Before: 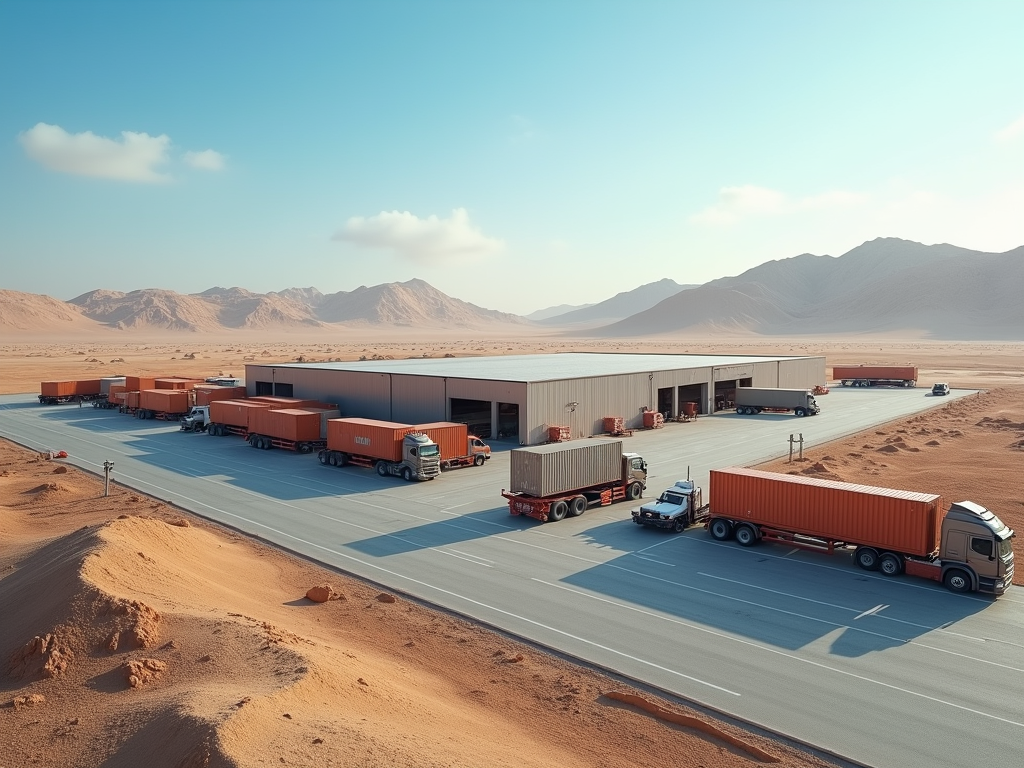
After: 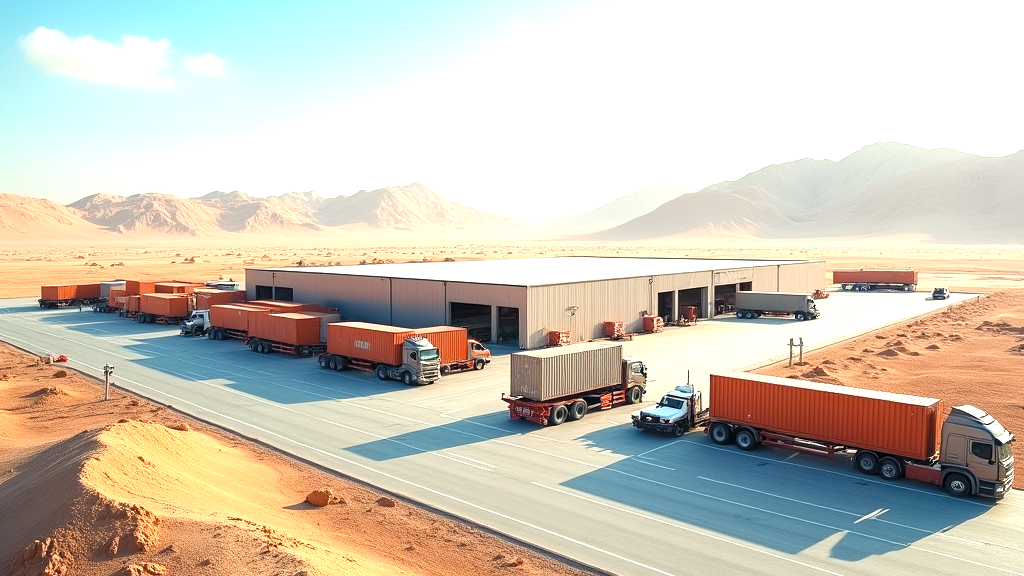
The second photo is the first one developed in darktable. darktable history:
color balance rgb: shadows lift › chroma 2%, shadows lift › hue 219.6°, power › hue 313.2°, highlights gain › chroma 3%, highlights gain › hue 75.6°, global offset › luminance 0.5%, perceptual saturation grading › global saturation 15.33%, perceptual saturation grading › highlights -19.33%, perceptual saturation grading › shadows 20%, global vibrance 20%
exposure: black level correction 0, exposure 1.1 EV, compensate highlight preservation false
crop and rotate: top 12.5%, bottom 12.5%
levels: mode automatic, black 0.023%, white 99.97%, levels [0.062, 0.494, 0.925]
